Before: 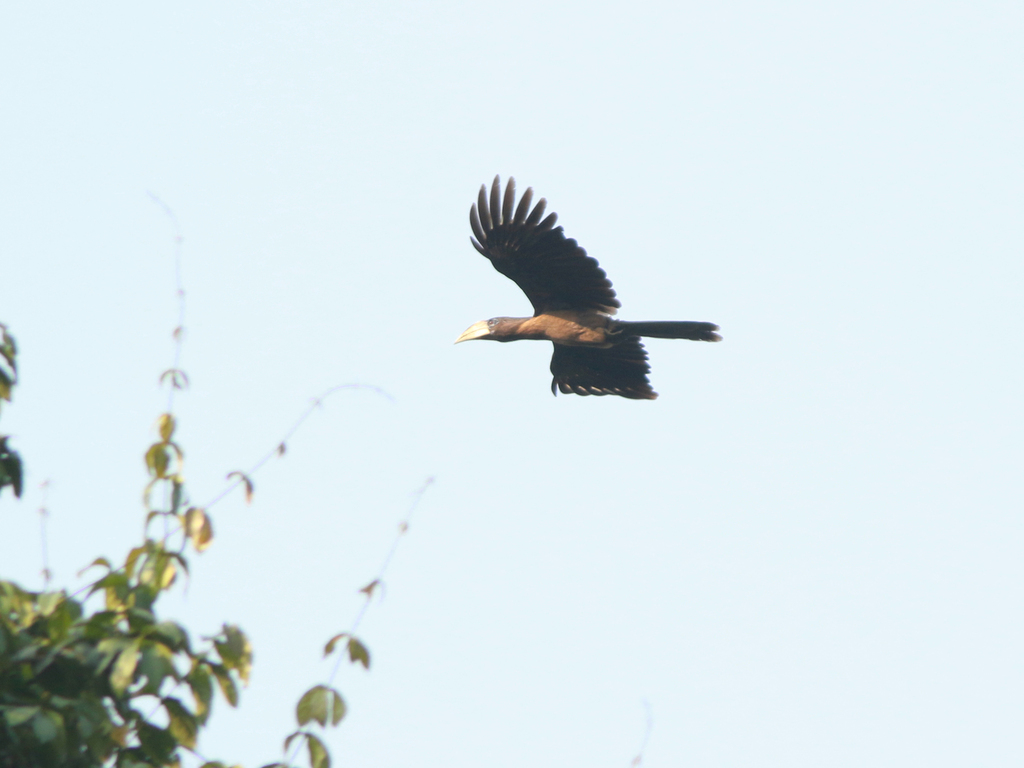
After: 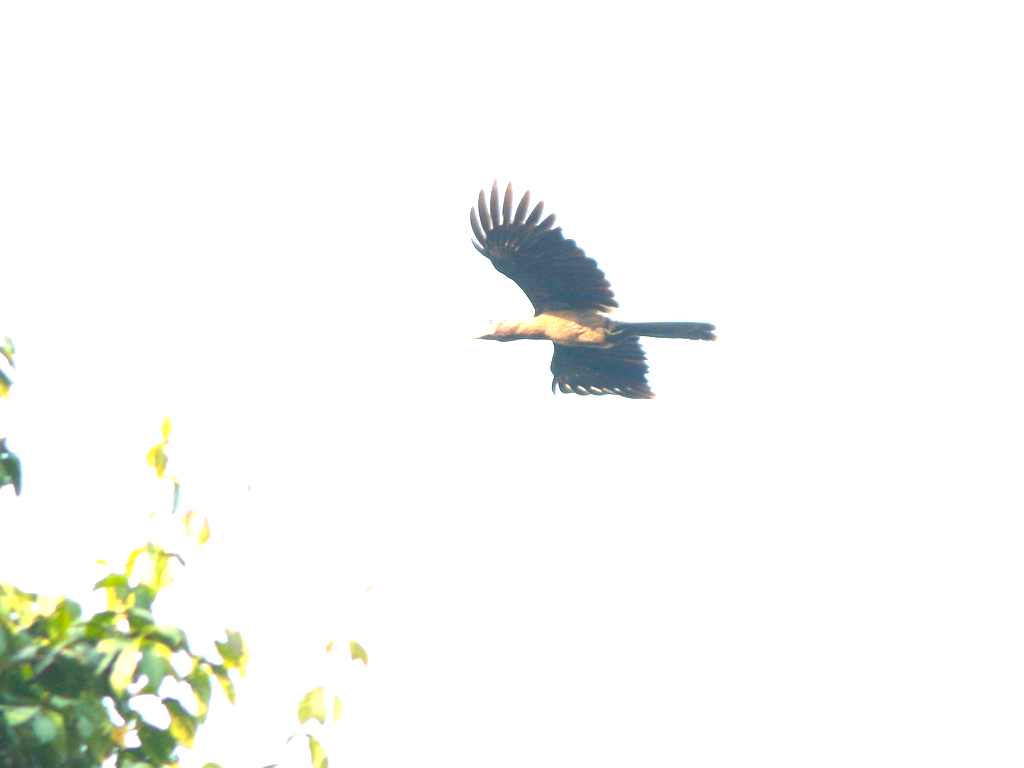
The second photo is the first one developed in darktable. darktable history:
color balance rgb: linear chroma grading › global chroma 9.919%, perceptual saturation grading › global saturation 34.612%, perceptual saturation grading › highlights -25.25%, perceptual saturation grading › shadows 26.172%
tone equalizer: -8 EV -0.761 EV, -7 EV -0.685 EV, -6 EV -0.588 EV, -5 EV -0.386 EV, -3 EV 0.373 EV, -2 EV 0.6 EV, -1 EV 0.696 EV, +0 EV 0.727 EV
exposure: black level correction 0, exposure 1.199 EV, compensate highlight preservation false
